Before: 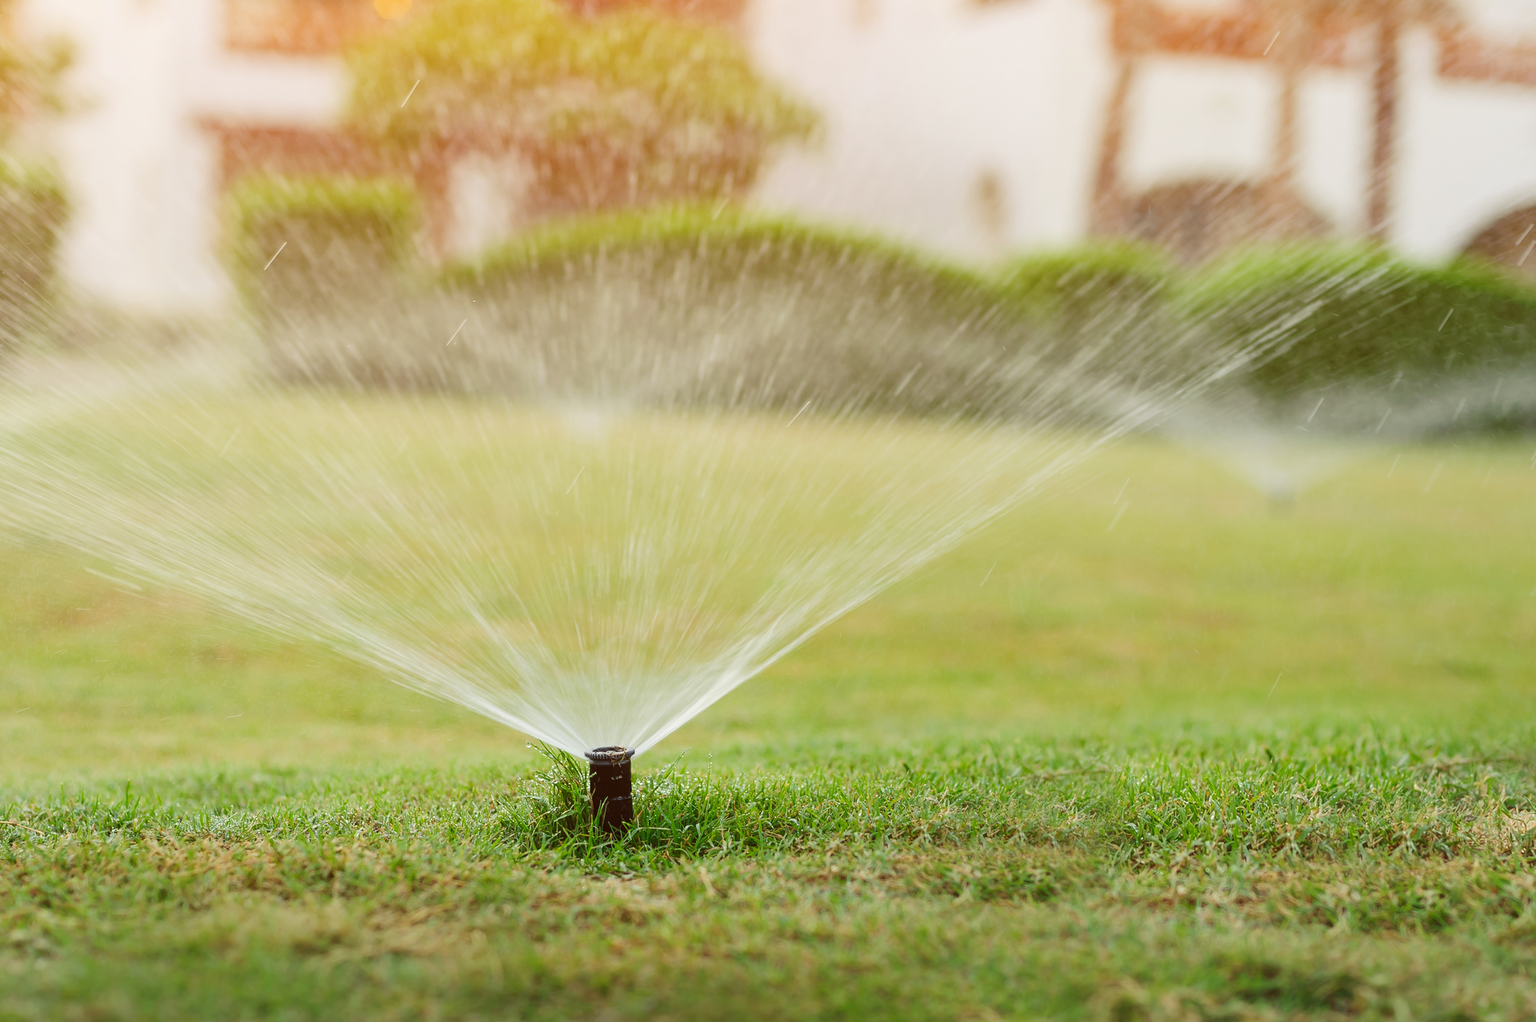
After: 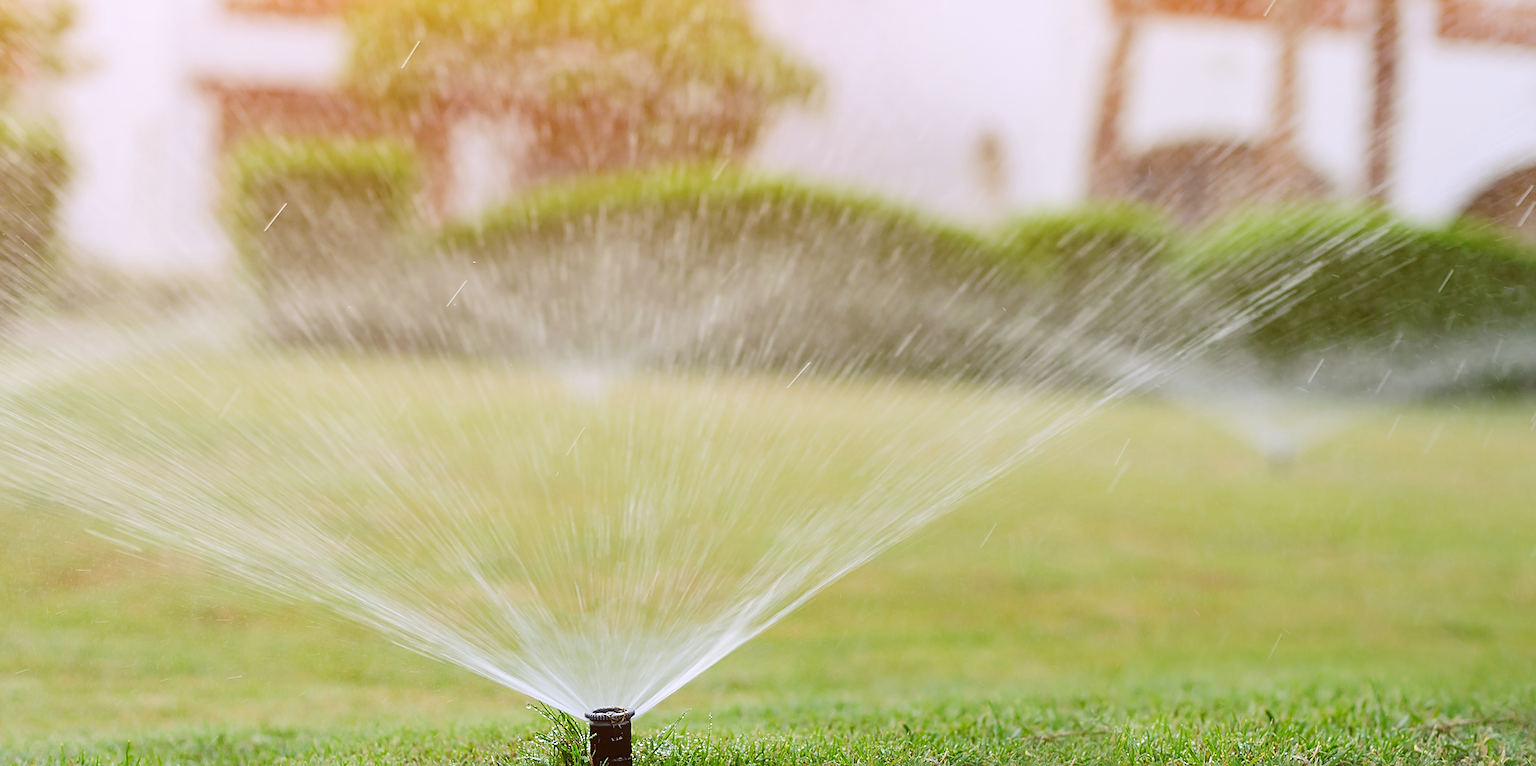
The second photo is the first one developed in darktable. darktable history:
crop: top 3.857%, bottom 21.132%
white balance: red 1.004, blue 1.096
sharpen: on, module defaults
